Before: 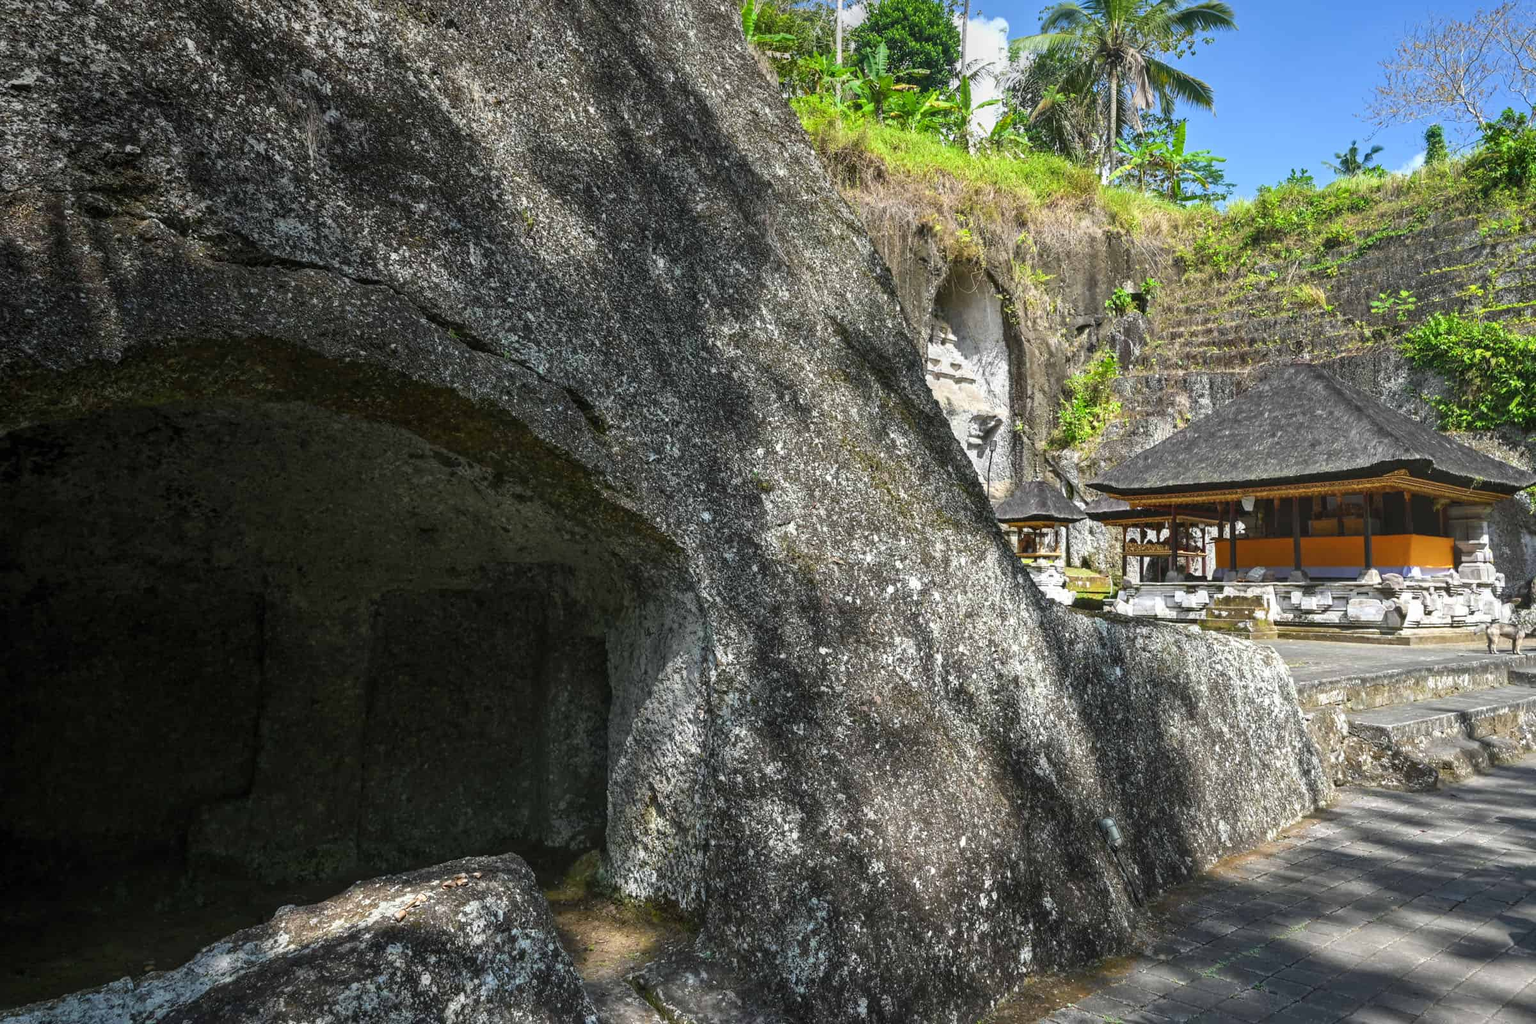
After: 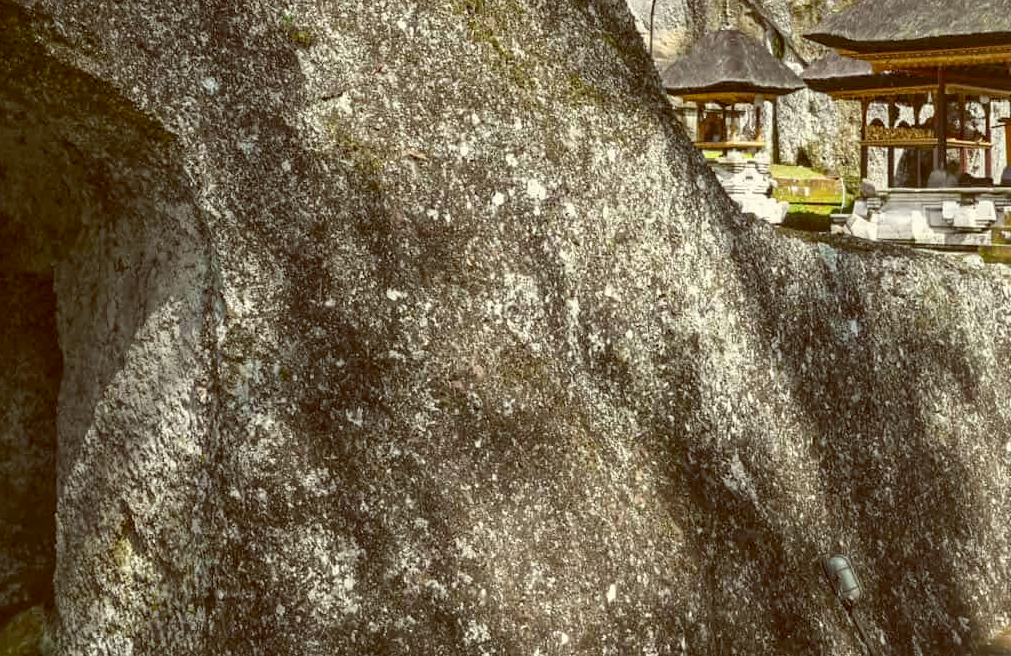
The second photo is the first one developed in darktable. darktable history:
crop: left 37.221%, top 45.169%, right 20.63%, bottom 13.777%
color balance: lift [1.001, 1.007, 1, 0.993], gamma [1.023, 1.026, 1.01, 0.974], gain [0.964, 1.059, 1.073, 0.927]
base curve: curves: ch0 [(0, 0) (0.283, 0.295) (1, 1)], preserve colors none
